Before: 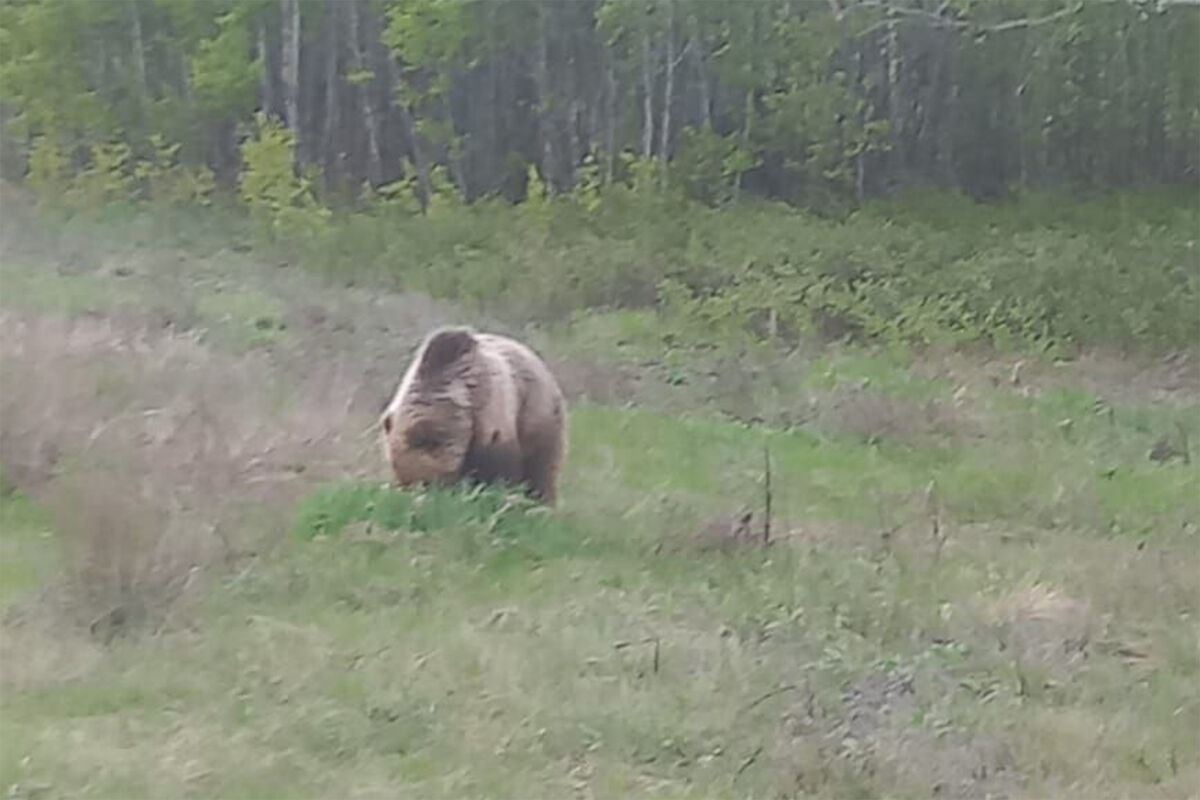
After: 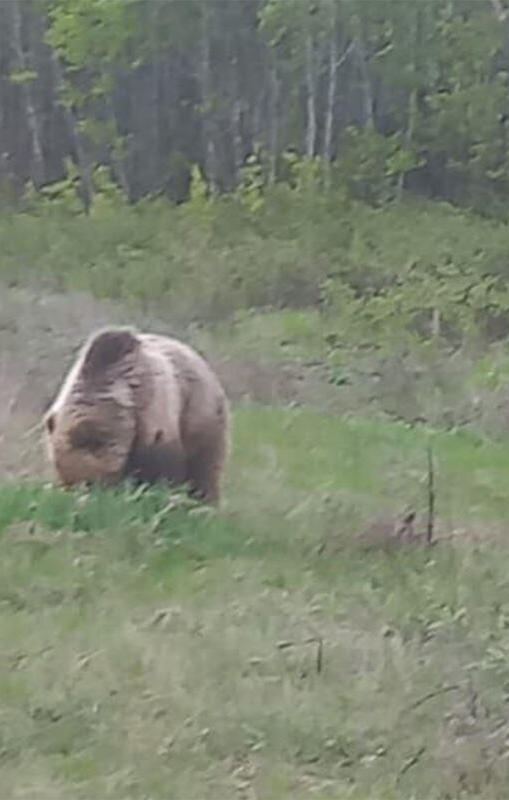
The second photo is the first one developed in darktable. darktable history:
shadows and highlights: radius 108.01, shadows 23.41, highlights -59.6, low approximation 0.01, soften with gaussian
crop: left 28.159%, right 29.372%
